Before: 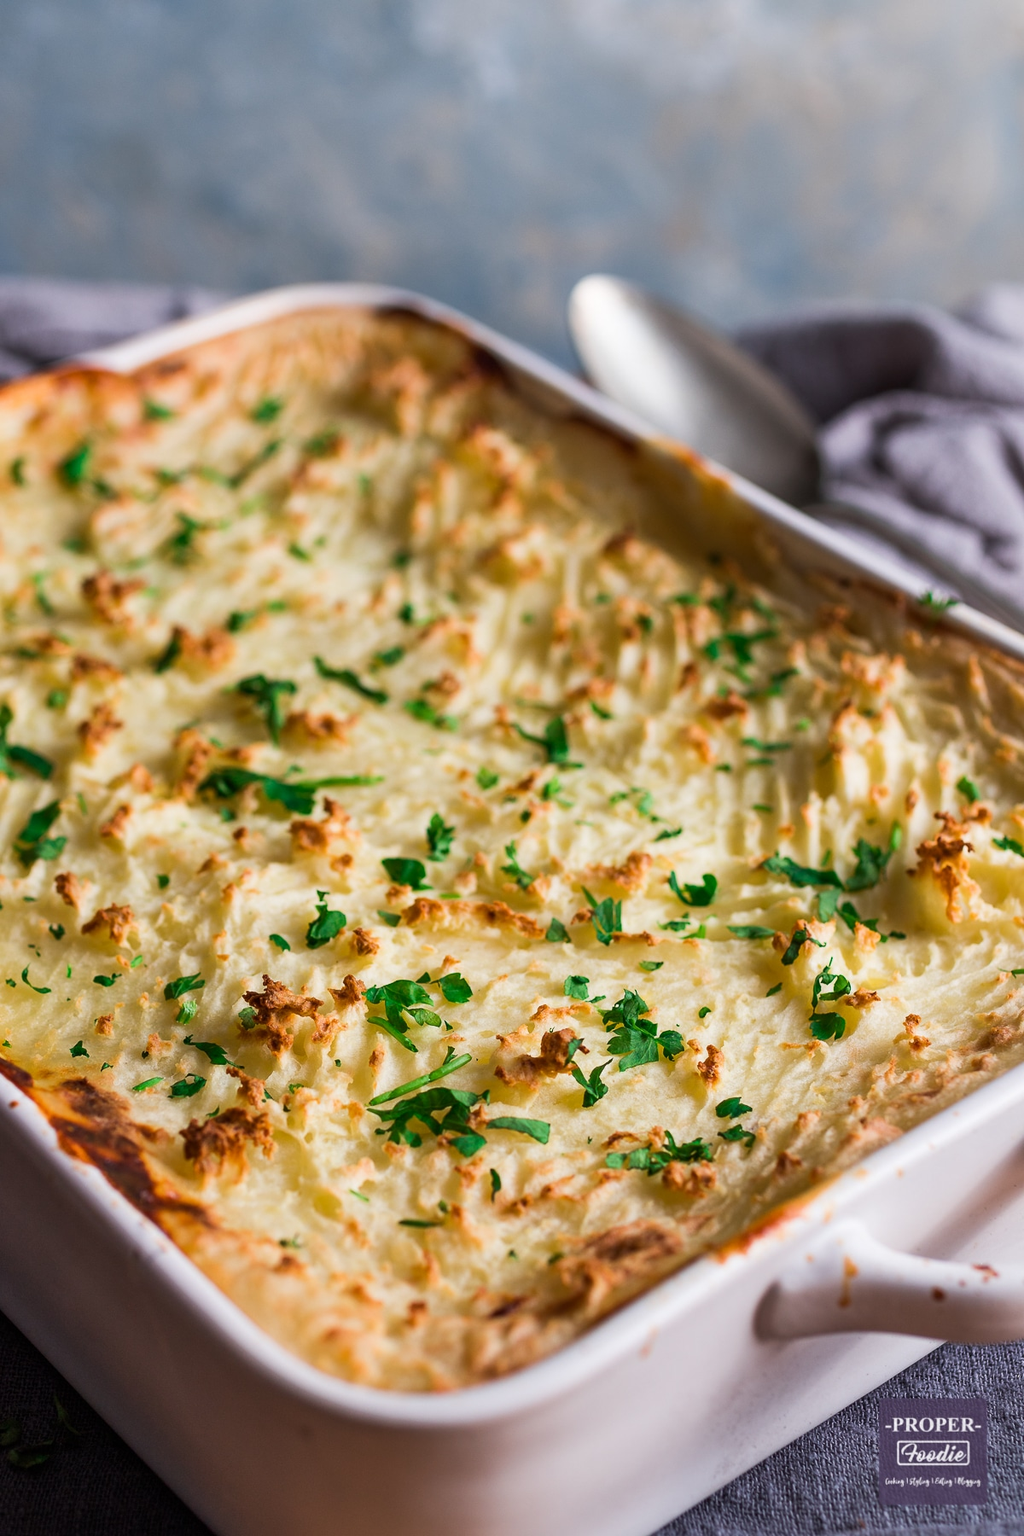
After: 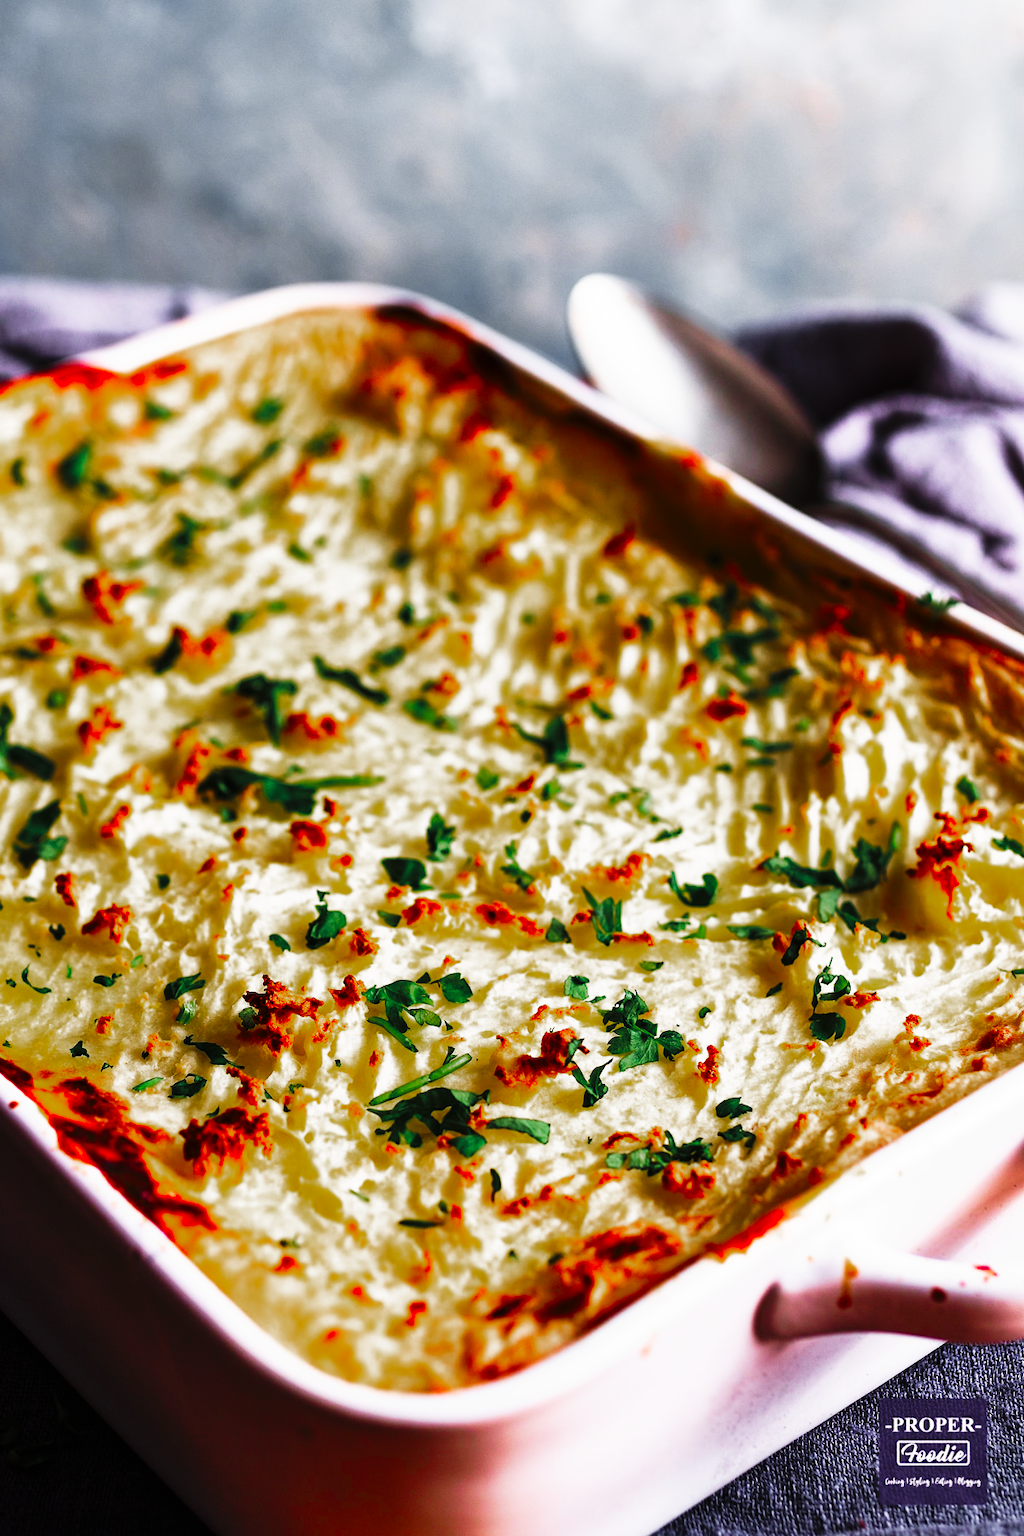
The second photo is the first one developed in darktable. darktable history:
color zones: curves: ch0 [(0, 0.48) (0.209, 0.398) (0.305, 0.332) (0.429, 0.493) (0.571, 0.5) (0.714, 0.5) (0.857, 0.5) (1, 0.48)]; ch1 [(0, 0.736) (0.143, 0.625) (0.225, 0.371) (0.429, 0.256) (0.571, 0.241) (0.714, 0.213) (0.857, 0.48) (1, 0.736)]; ch2 [(0, 0.448) (0.143, 0.498) (0.286, 0.5) (0.429, 0.5) (0.571, 0.5) (0.714, 0.5) (0.857, 0.5) (1, 0.448)]
tone curve: curves: ch0 [(0, 0) (0.003, 0.003) (0.011, 0.006) (0.025, 0.01) (0.044, 0.015) (0.069, 0.02) (0.1, 0.027) (0.136, 0.036) (0.177, 0.05) (0.224, 0.07) (0.277, 0.12) (0.335, 0.208) (0.399, 0.334) (0.468, 0.473) (0.543, 0.636) (0.623, 0.795) (0.709, 0.907) (0.801, 0.97) (0.898, 0.989) (1, 1)], preserve colors none
